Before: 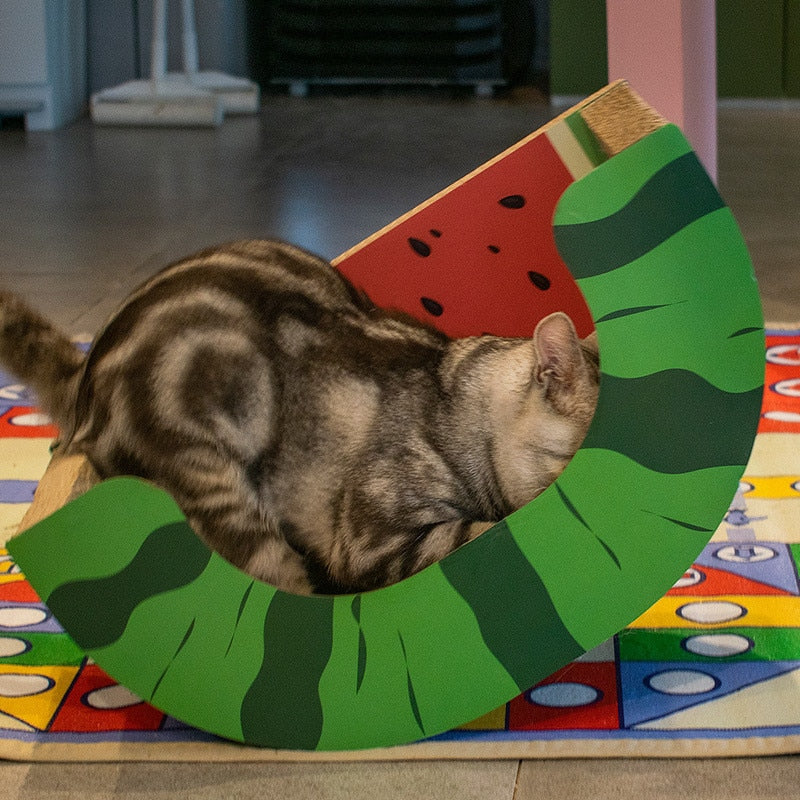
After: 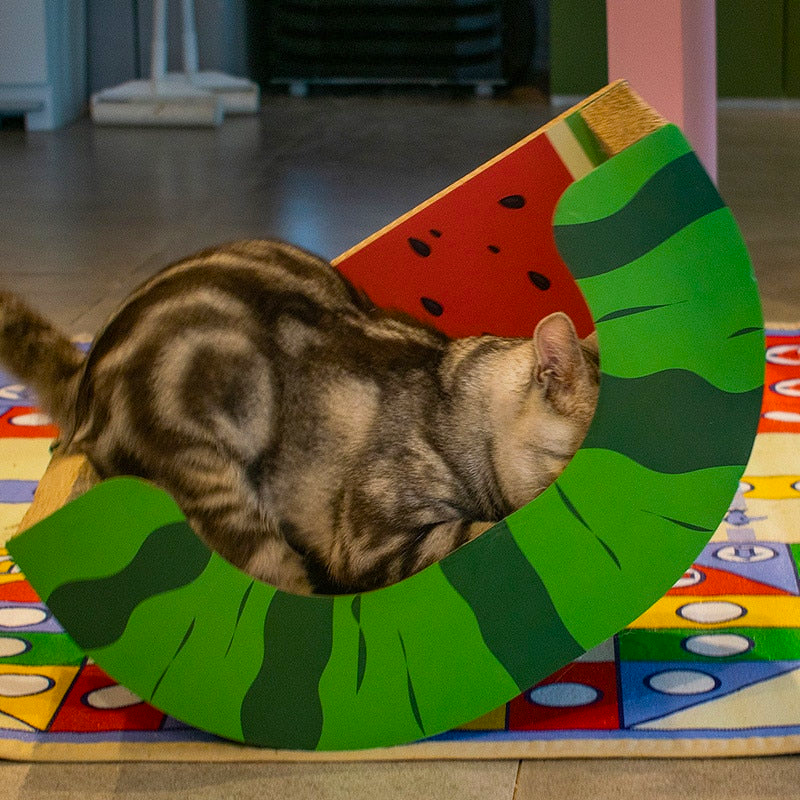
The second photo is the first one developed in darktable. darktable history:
color balance rgb: linear chroma grading › shadows -3.631%, linear chroma grading › highlights -3.542%, perceptual saturation grading › global saturation 25.457%, global vibrance 20%
